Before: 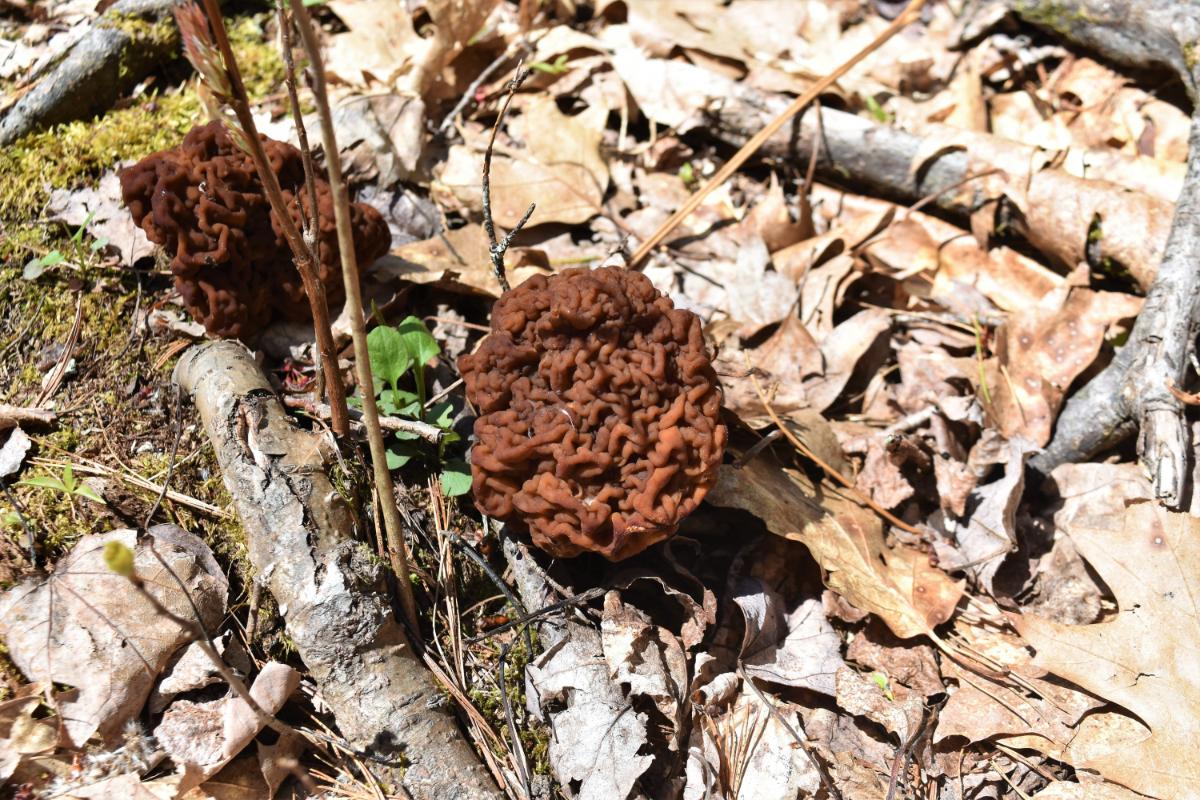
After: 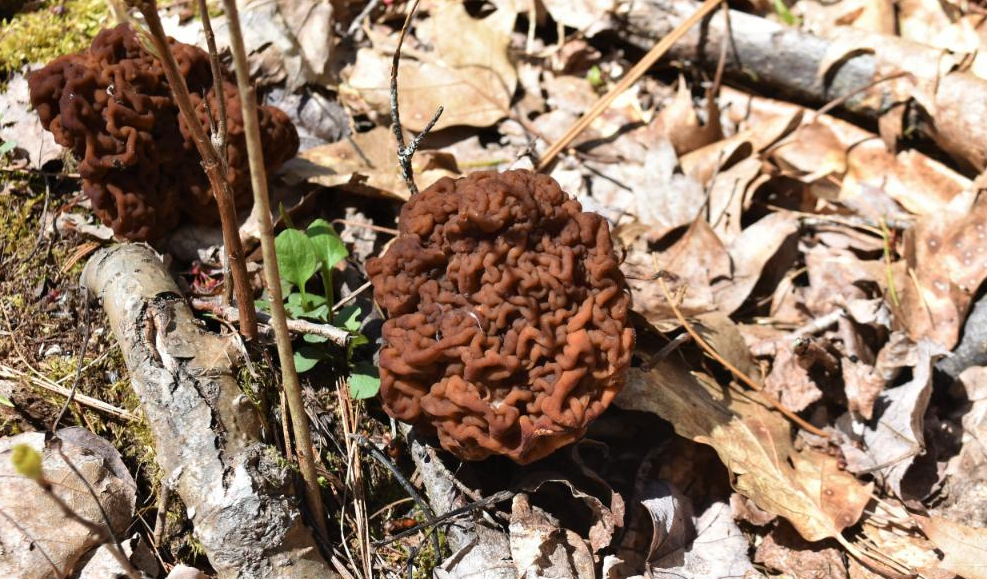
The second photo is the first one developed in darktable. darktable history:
crop: left 7.736%, top 12.149%, right 9.945%, bottom 15.434%
